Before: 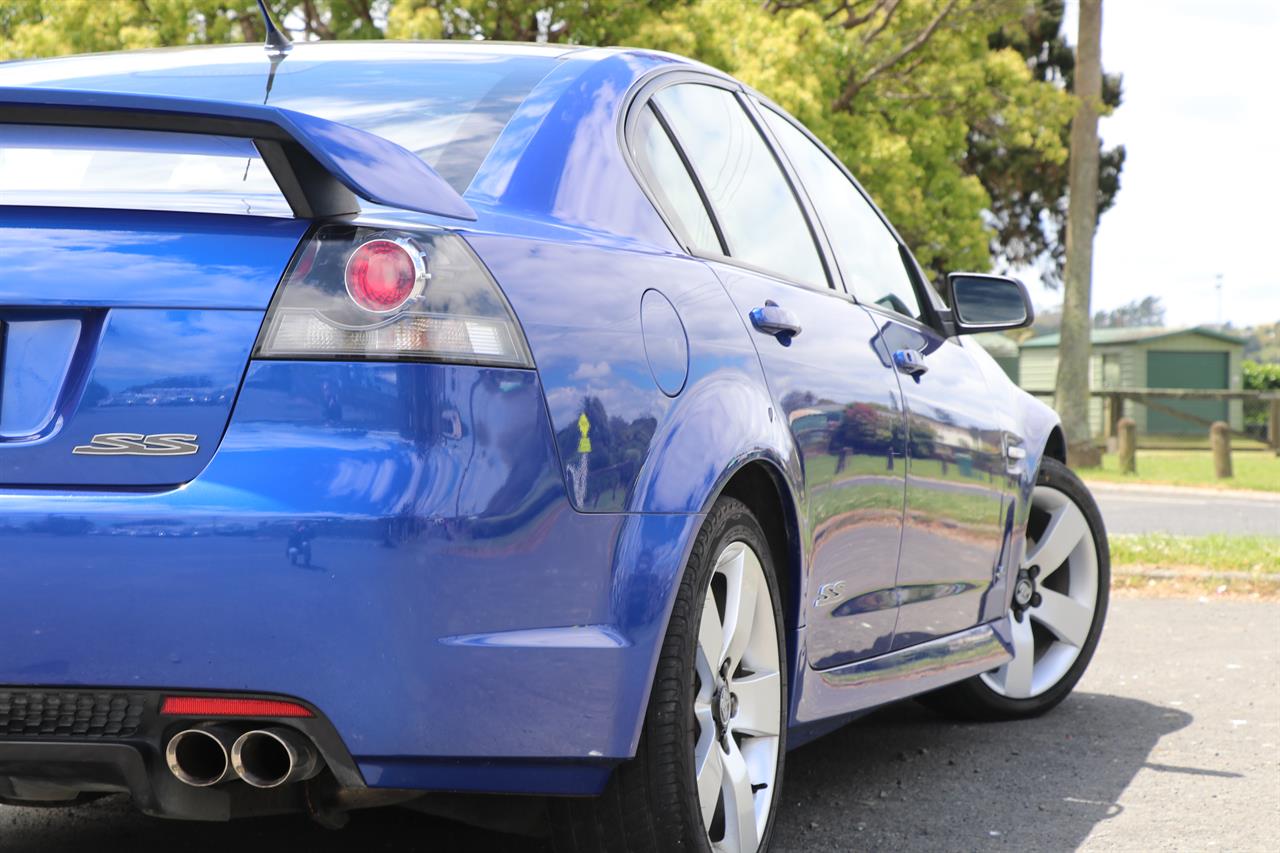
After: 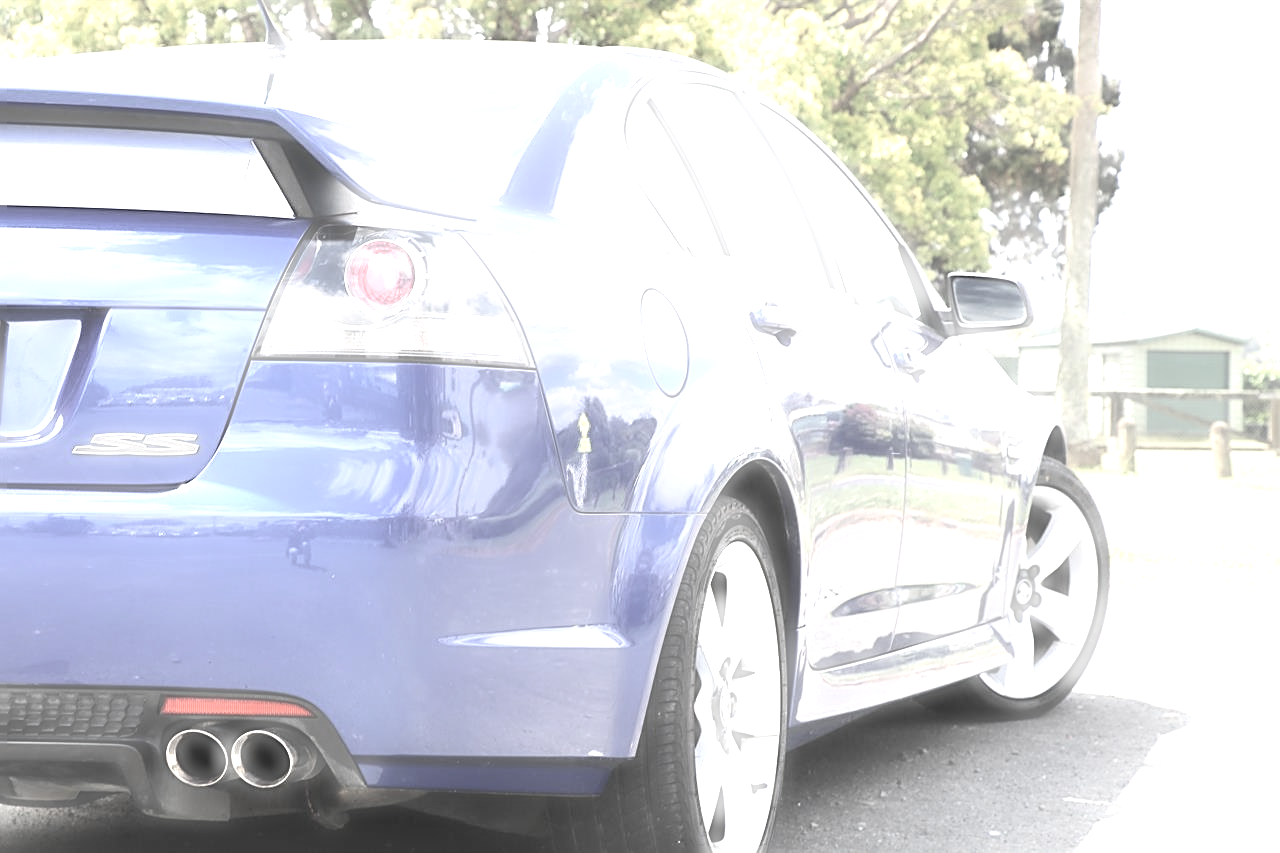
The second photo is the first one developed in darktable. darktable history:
sharpen: radius 2.558, amount 0.645
exposure: black level correction 0, exposure 1.1 EV, compensate exposure bias true, compensate highlight preservation false
haze removal: strength -0.891, distance 0.231, compatibility mode true, adaptive false
contrast brightness saturation: brightness 0.186, saturation -0.491
